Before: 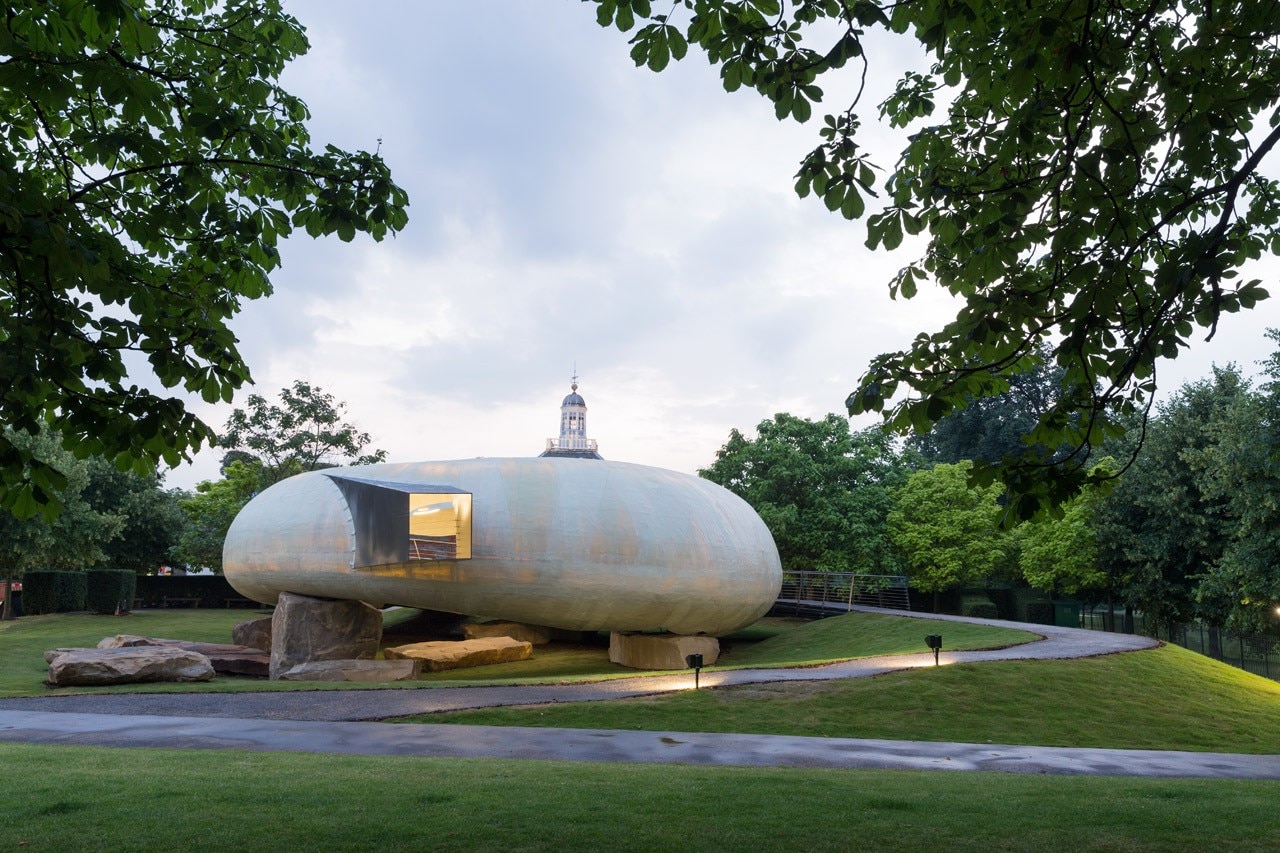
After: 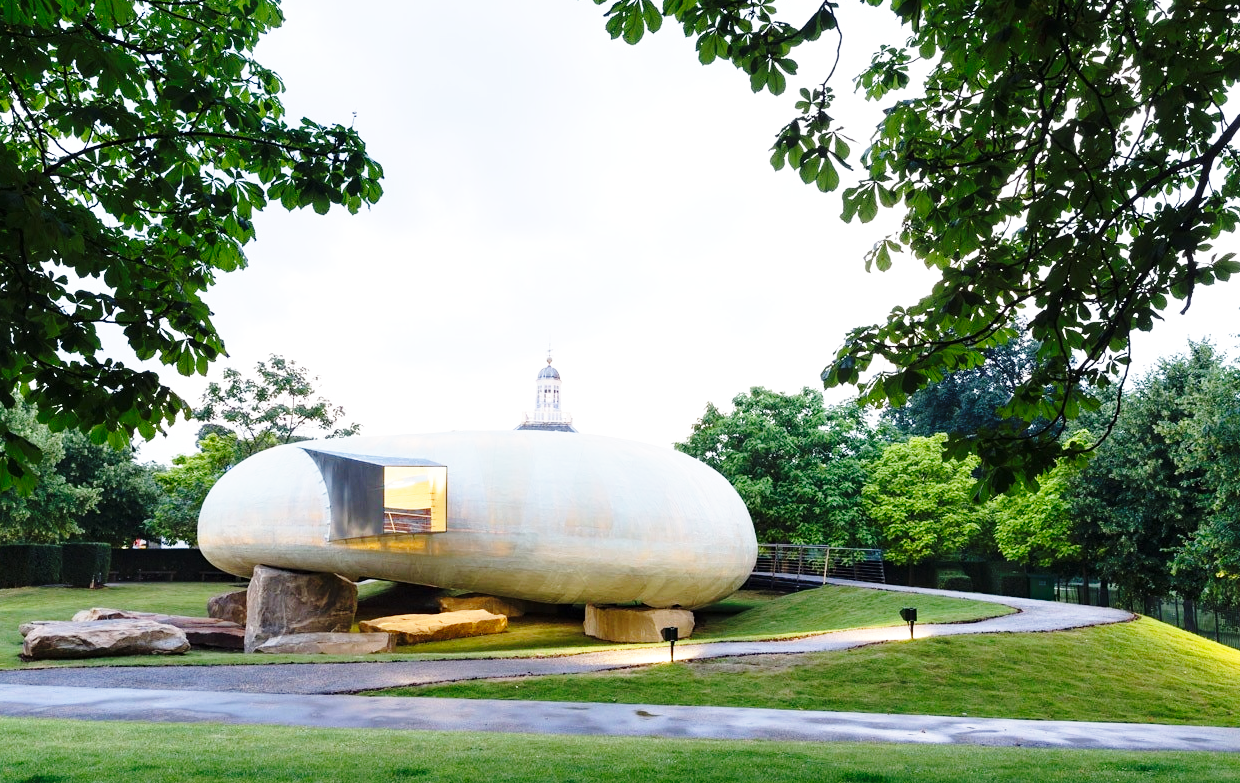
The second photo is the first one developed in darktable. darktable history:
crop: left 1.964%, top 3.251%, right 1.122%, bottom 4.933%
base curve: curves: ch0 [(0, 0) (0.028, 0.03) (0.105, 0.232) (0.387, 0.748) (0.754, 0.968) (1, 1)], fusion 1, exposure shift 0.576, preserve colors none
